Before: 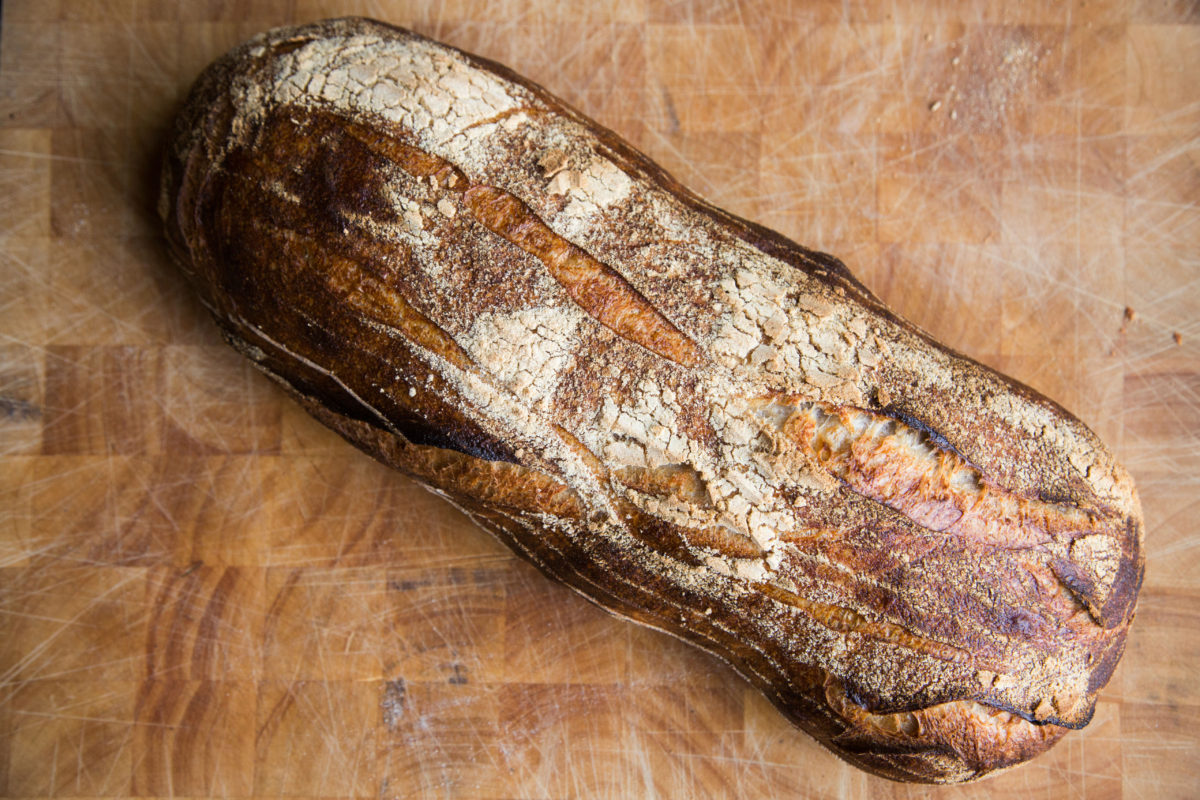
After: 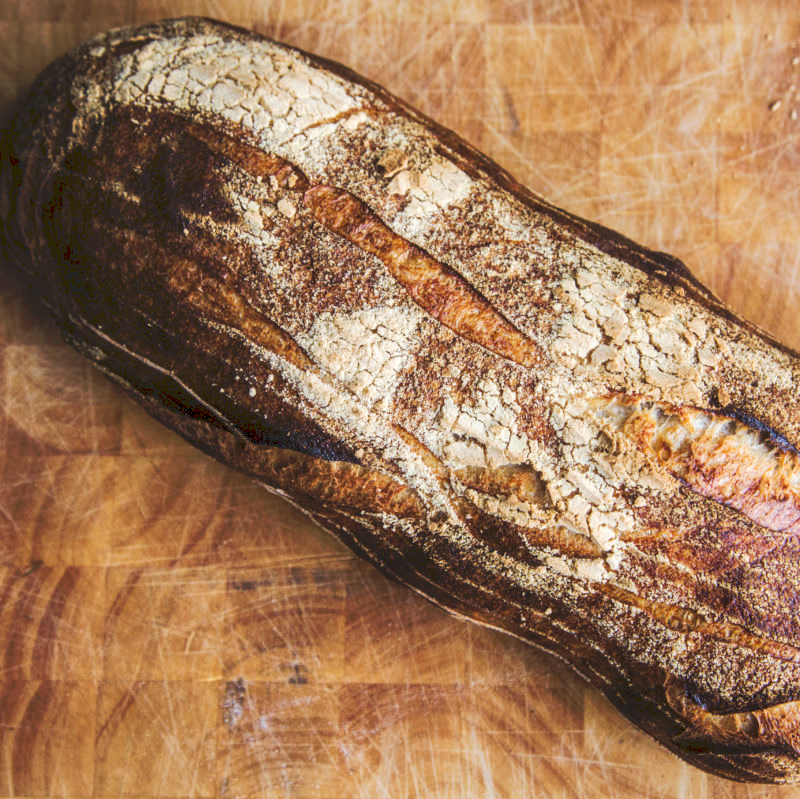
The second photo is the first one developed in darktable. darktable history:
exposure: black level correction 0.001, compensate highlight preservation false
crop and rotate: left 13.394%, right 19.924%
local contrast: on, module defaults
tone curve: curves: ch0 [(0, 0) (0.003, 0.156) (0.011, 0.156) (0.025, 0.157) (0.044, 0.164) (0.069, 0.172) (0.1, 0.181) (0.136, 0.191) (0.177, 0.214) (0.224, 0.245) (0.277, 0.285) (0.335, 0.333) (0.399, 0.387) (0.468, 0.471) (0.543, 0.556) (0.623, 0.648) (0.709, 0.734) (0.801, 0.809) (0.898, 0.891) (1, 1)], preserve colors none
velvia: strength 24.78%
